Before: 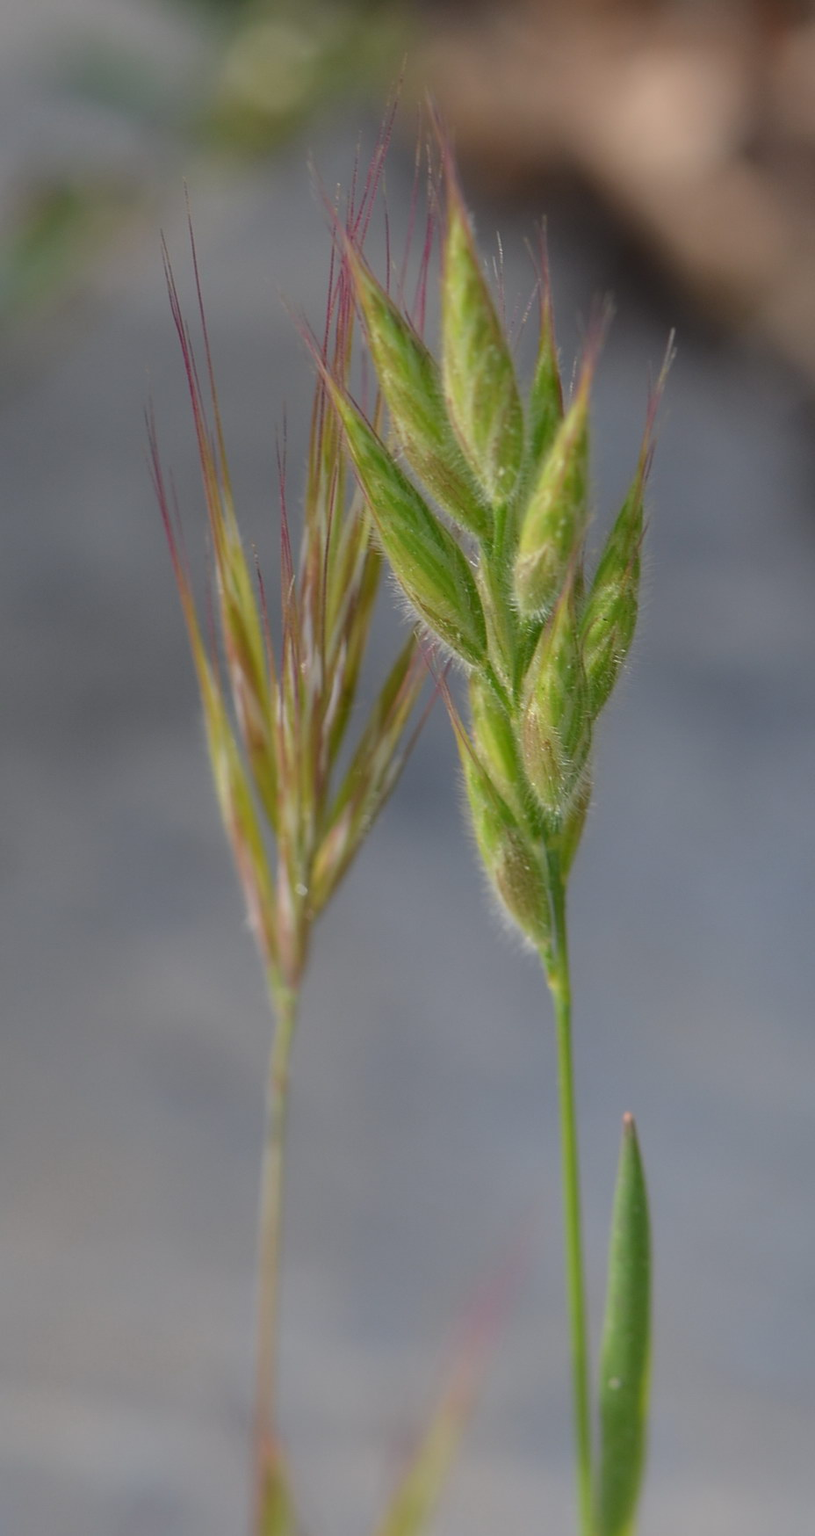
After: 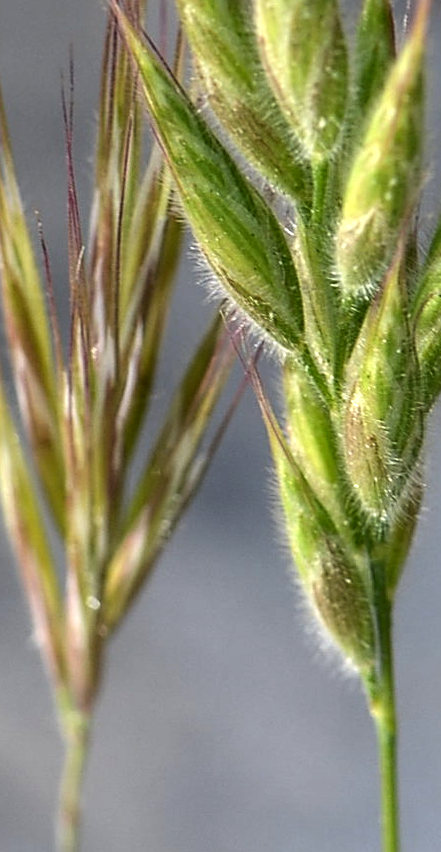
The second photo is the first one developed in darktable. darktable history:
rotate and perspective: rotation 0.074°, lens shift (vertical) 0.096, lens shift (horizontal) -0.041, crop left 0.043, crop right 0.952, crop top 0.024, crop bottom 0.979
local contrast: on, module defaults
sharpen: on, module defaults
shadows and highlights: shadows 25, highlights -48, soften with gaussian
crop: left 25%, top 25%, right 25%, bottom 25%
tone equalizer: -8 EV -1.08 EV, -7 EV -1.01 EV, -6 EV -0.867 EV, -5 EV -0.578 EV, -3 EV 0.578 EV, -2 EV 0.867 EV, -1 EV 1.01 EV, +0 EV 1.08 EV, edges refinement/feathering 500, mask exposure compensation -1.57 EV, preserve details no
